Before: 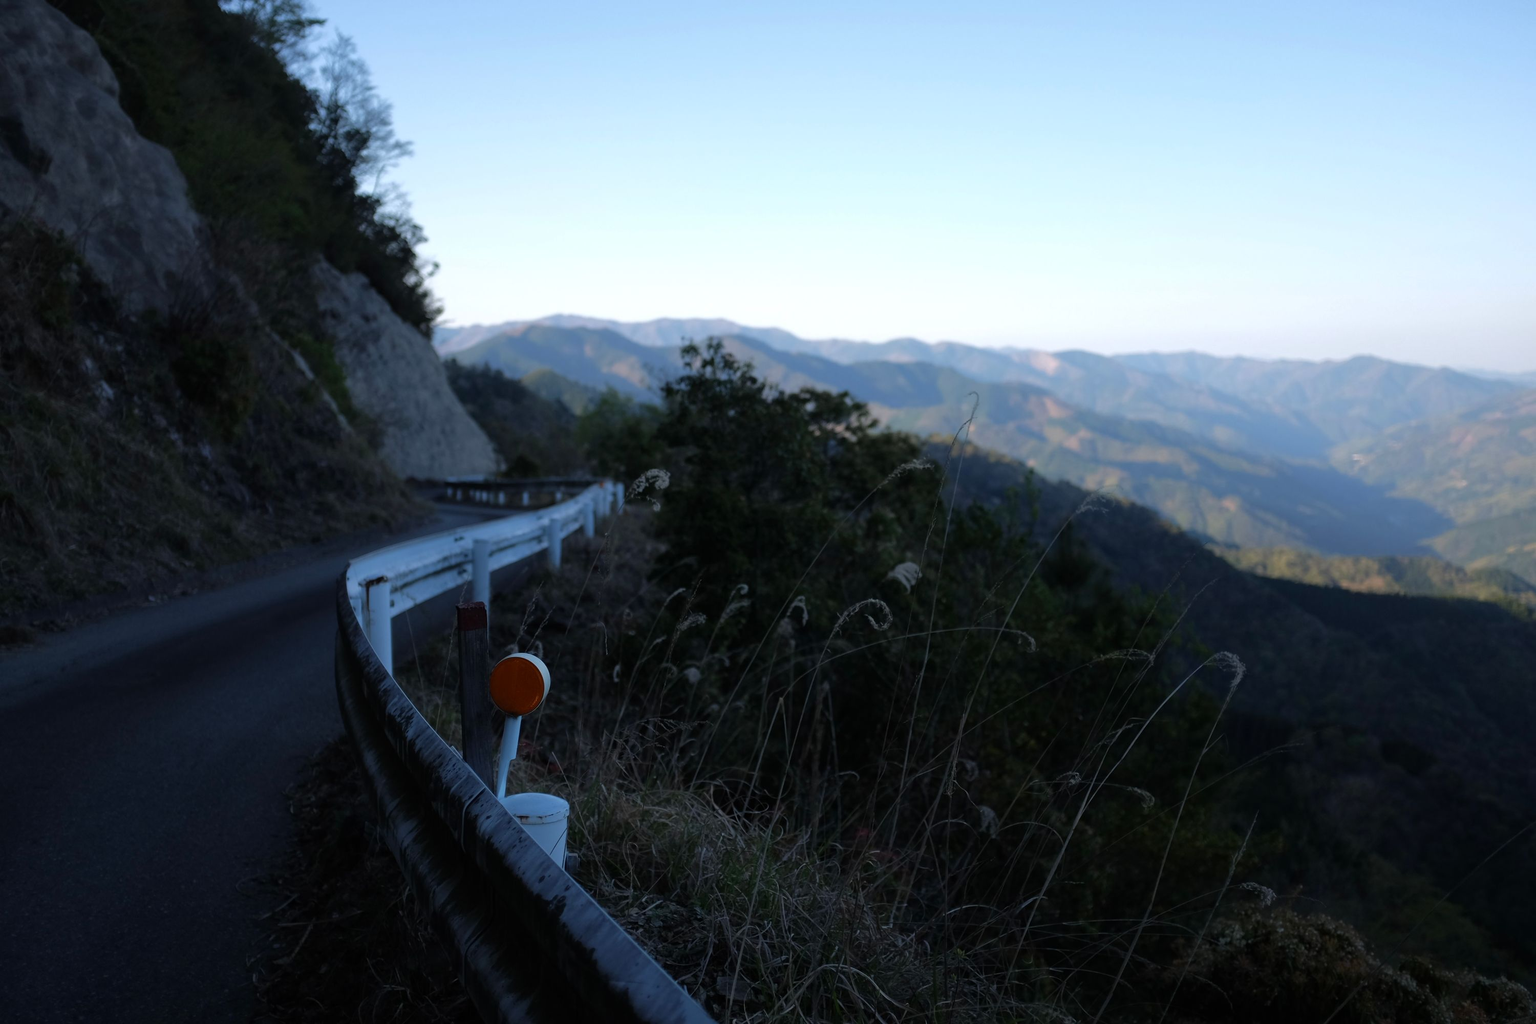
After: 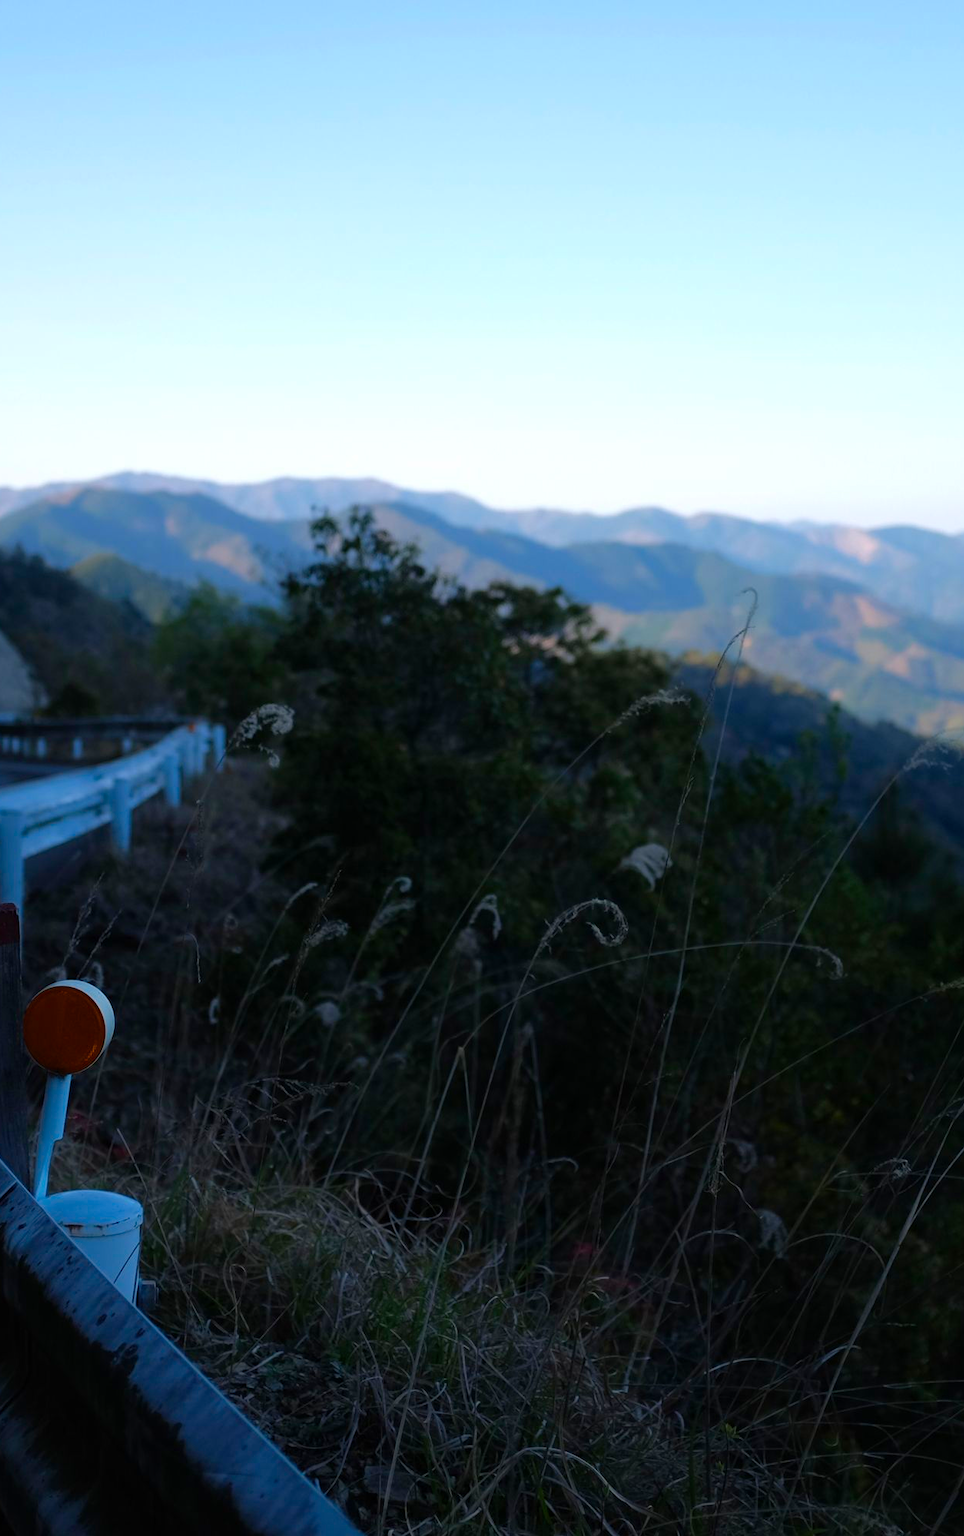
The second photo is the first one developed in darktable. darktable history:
crop: left 30.885%, right 27.25%
color balance rgb: perceptual saturation grading › global saturation 37.12%, perceptual saturation grading › shadows 35.445%
